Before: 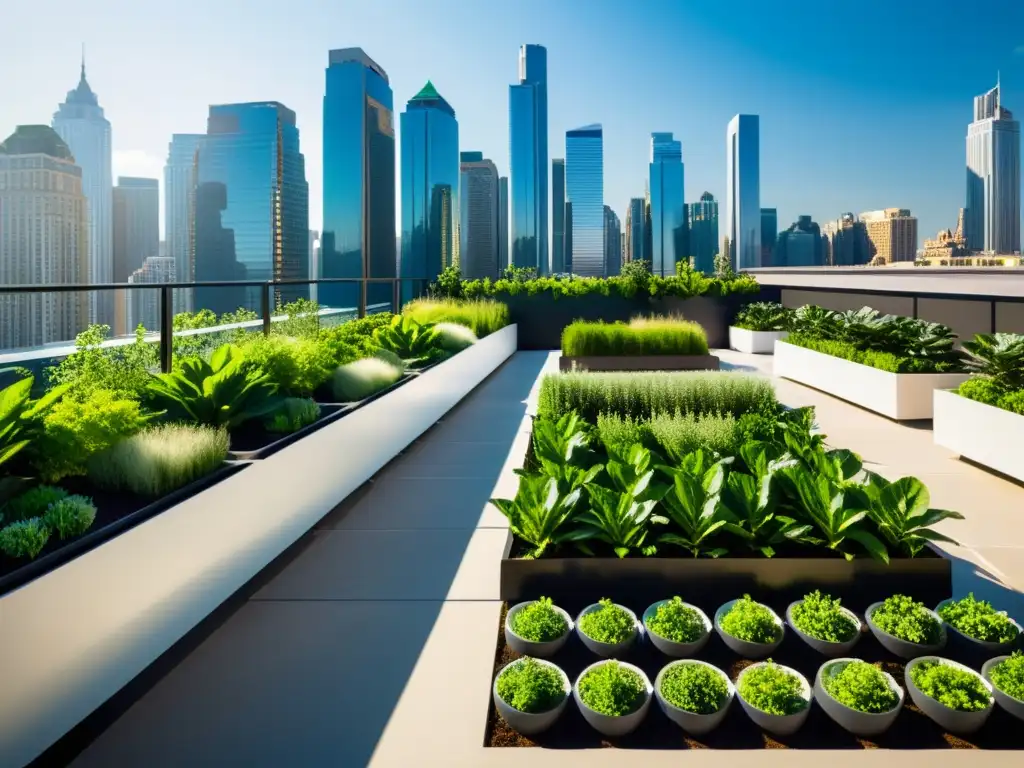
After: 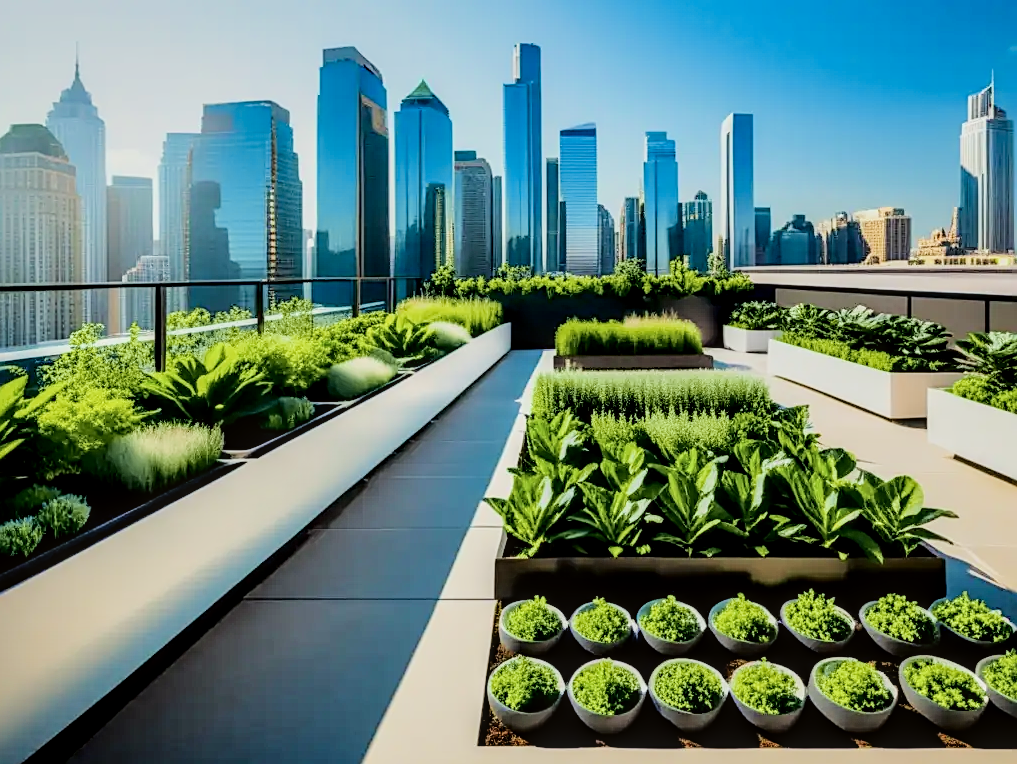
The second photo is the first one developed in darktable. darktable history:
crop and rotate: left 0.614%, top 0.179%, bottom 0.309%
white balance: red 0.978, blue 0.999
local contrast: detail 140%
tone curve: curves: ch0 [(0, 0.01) (0.052, 0.045) (0.136, 0.133) (0.275, 0.35) (0.43, 0.54) (0.676, 0.751) (0.89, 0.919) (1, 1)]; ch1 [(0, 0) (0.094, 0.081) (0.285, 0.299) (0.385, 0.403) (0.447, 0.429) (0.495, 0.496) (0.544, 0.552) (0.589, 0.612) (0.722, 0.728) (1, 1)]; ch2 [(0, 0) (0.257, 0.217) (0.43, 0.421) (0.498, 0.507) (0.531, 0.544) (0.56, 0.579) (0.625, 0.642) (1, 1)], color space Lab, independent channels, preserve colors none
shadows and highlights: shadows 20.91, highlights -35.45, soften with gaussian
sharpen: on, module defaults
filmic rgb: black relative exposure -7.65 EV, white relative exposure 4.56 EV, hardness 3.61
